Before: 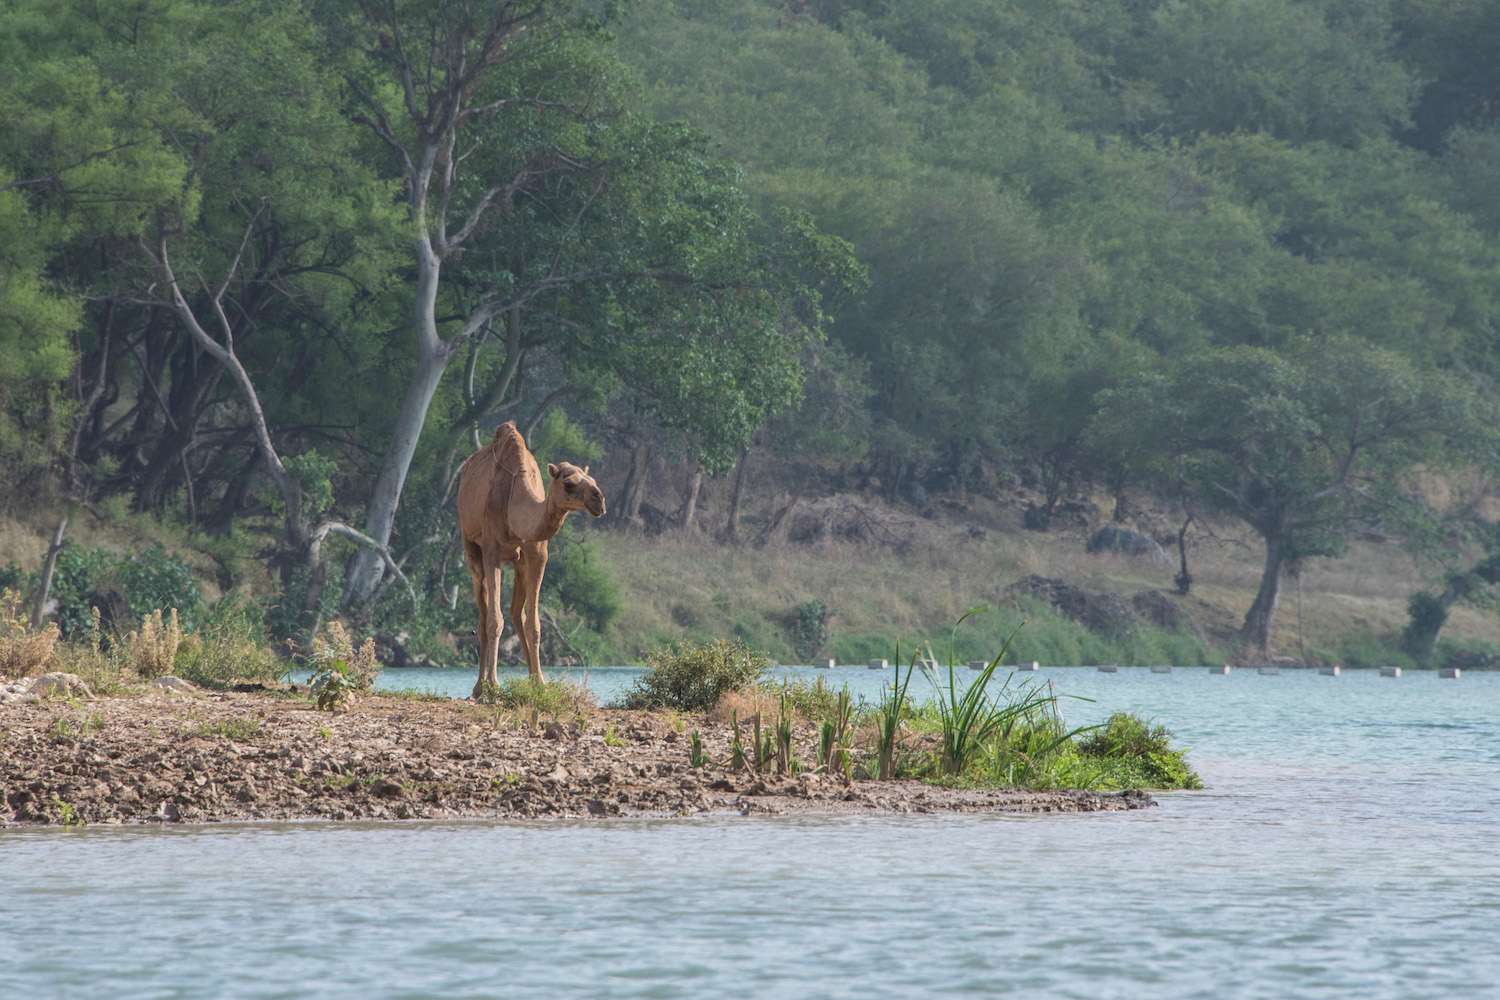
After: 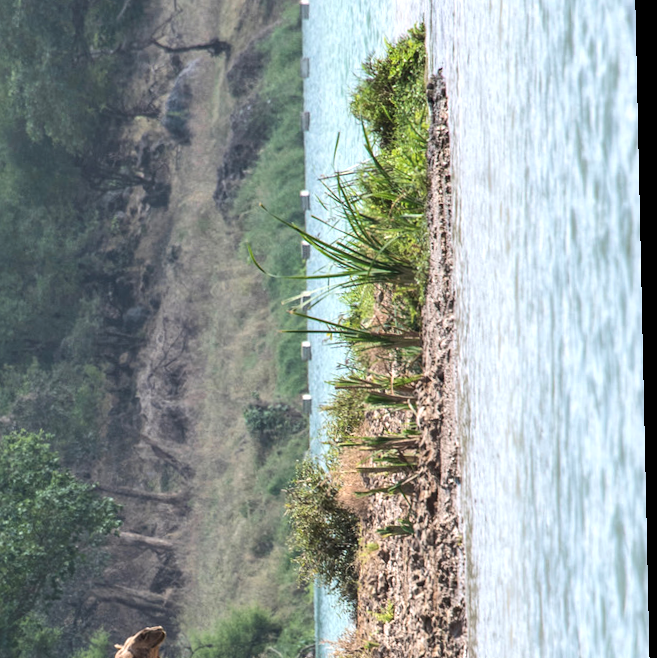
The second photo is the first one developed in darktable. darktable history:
orientation "rotate by  90 degrees": orientation rotate 90°
crop: left 36.005%, top 18.293%, right 0.31%, bottom 38.444%
white balance: emerald 1
tone equalizer "contrast tone curve: medium": -8 EV -0.75 EV, -7 EV -0.7 EV, -6 EV -0.6 EV, -5 EV -0.4 EV, -3 EV 0.4 EV, -2 EV 0.6 EV, -1 EV 0.7 EV, +0 EV 0.75 EV, edges refinement/feathering 500, mask exposure compensation -1.57 EV, preserve details no
rotate and perspective: rotation -1.24°, automatic cropping off
